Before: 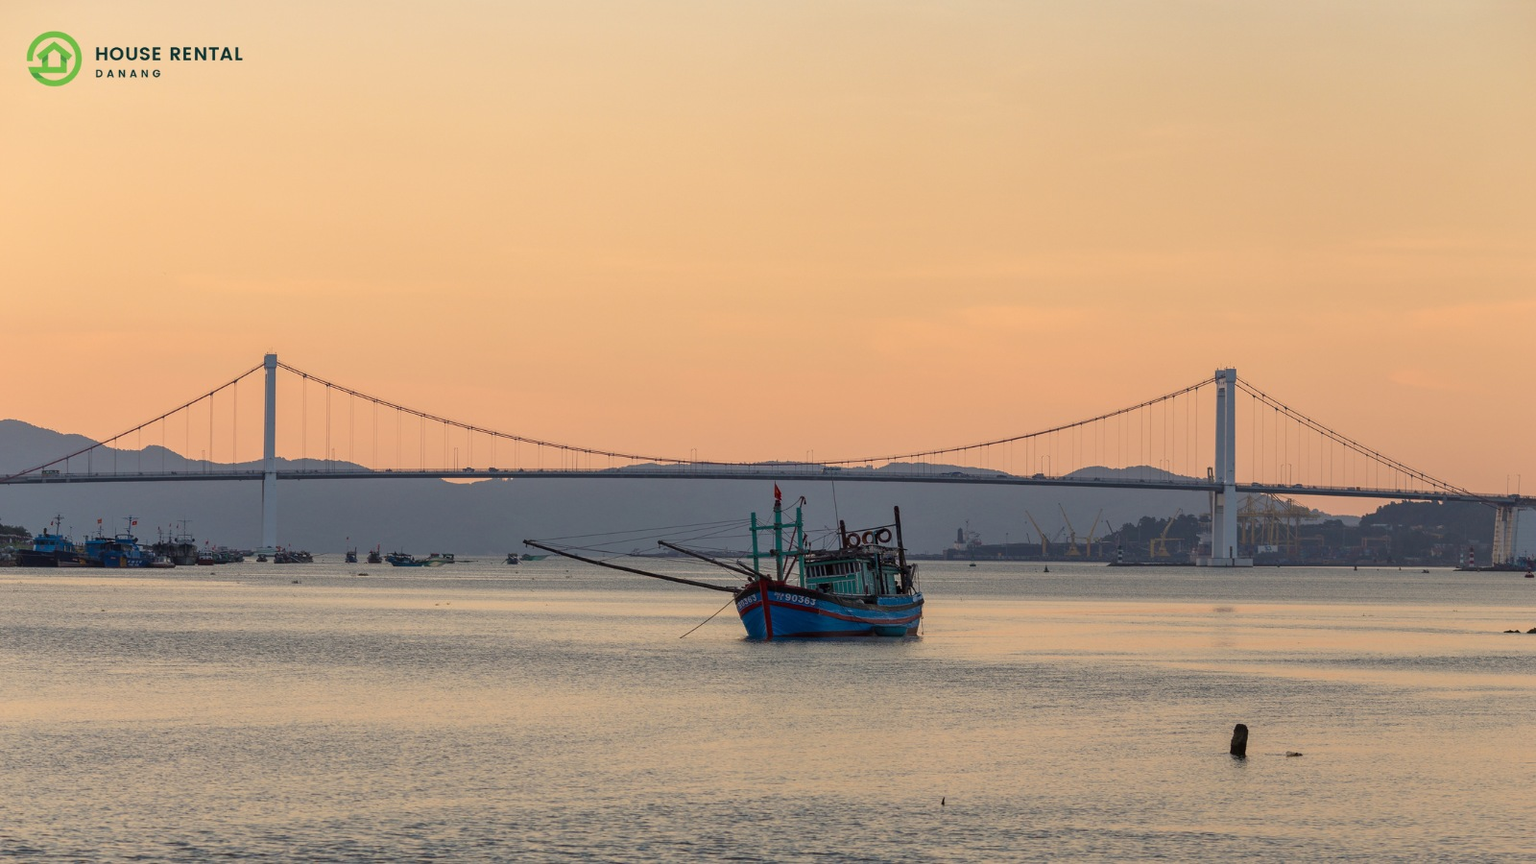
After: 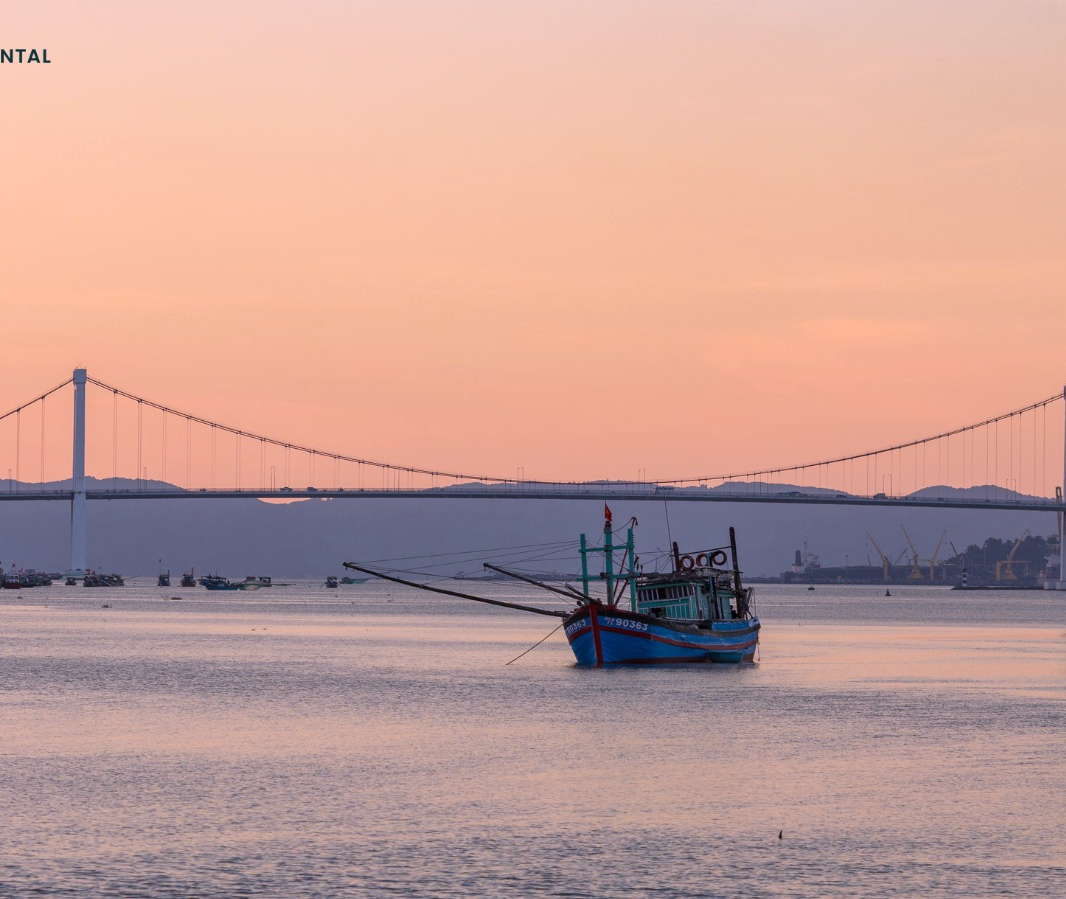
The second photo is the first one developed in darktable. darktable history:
crop and rotate: left 12.648%, right 20.685%
white balance: red 1.042, blue 1.17
